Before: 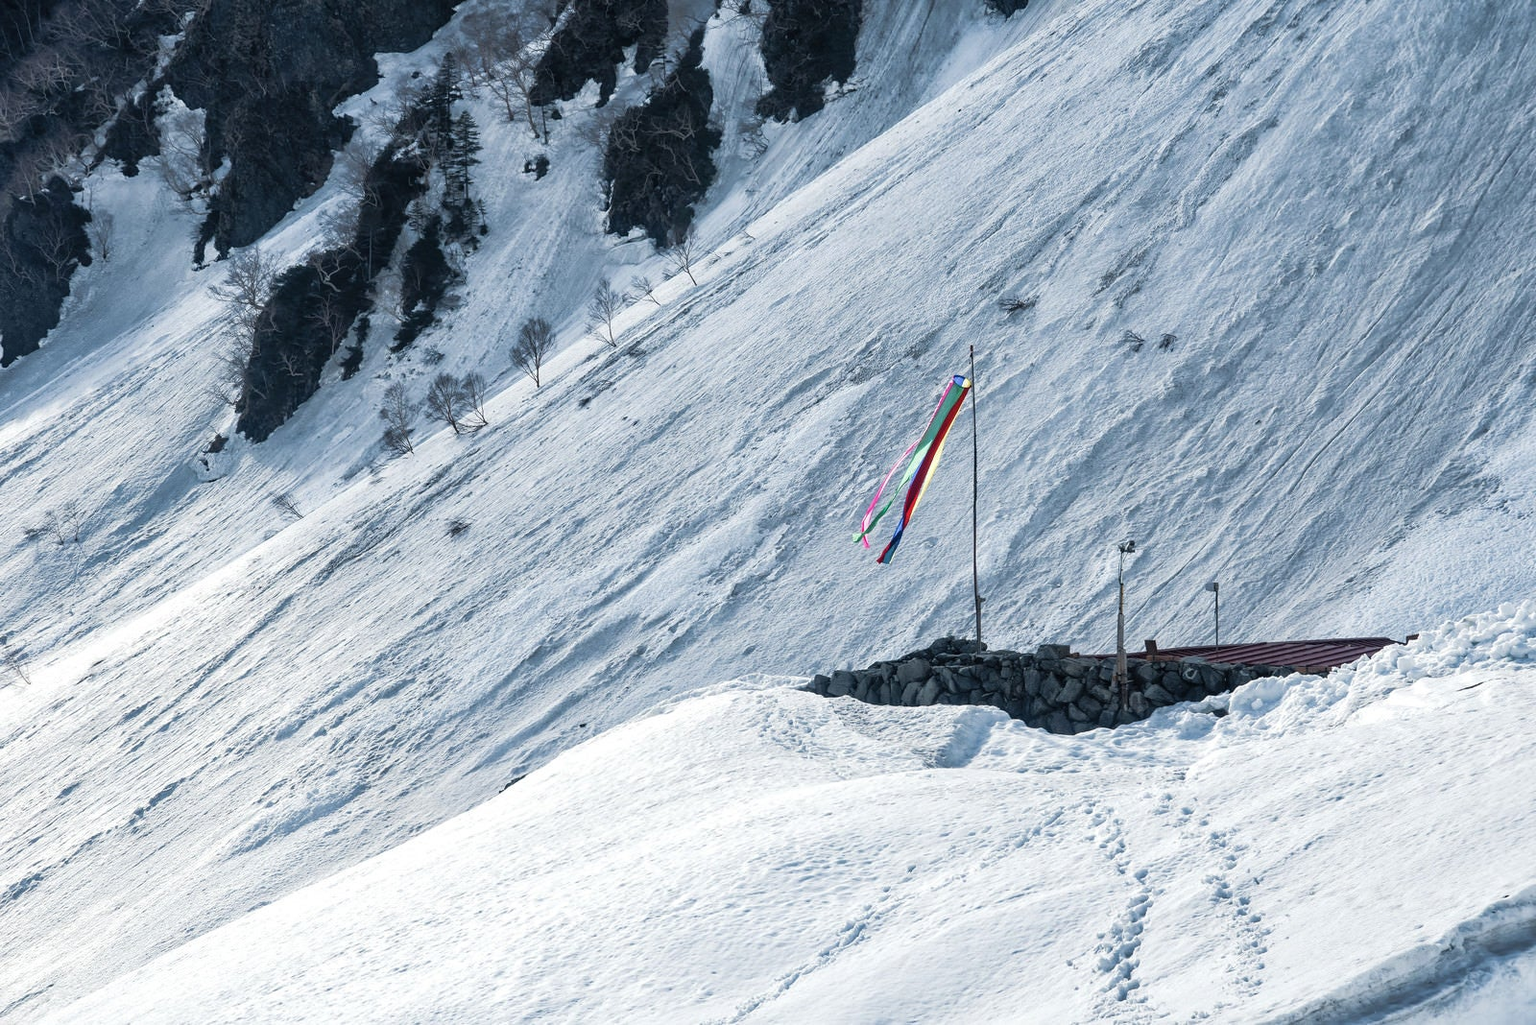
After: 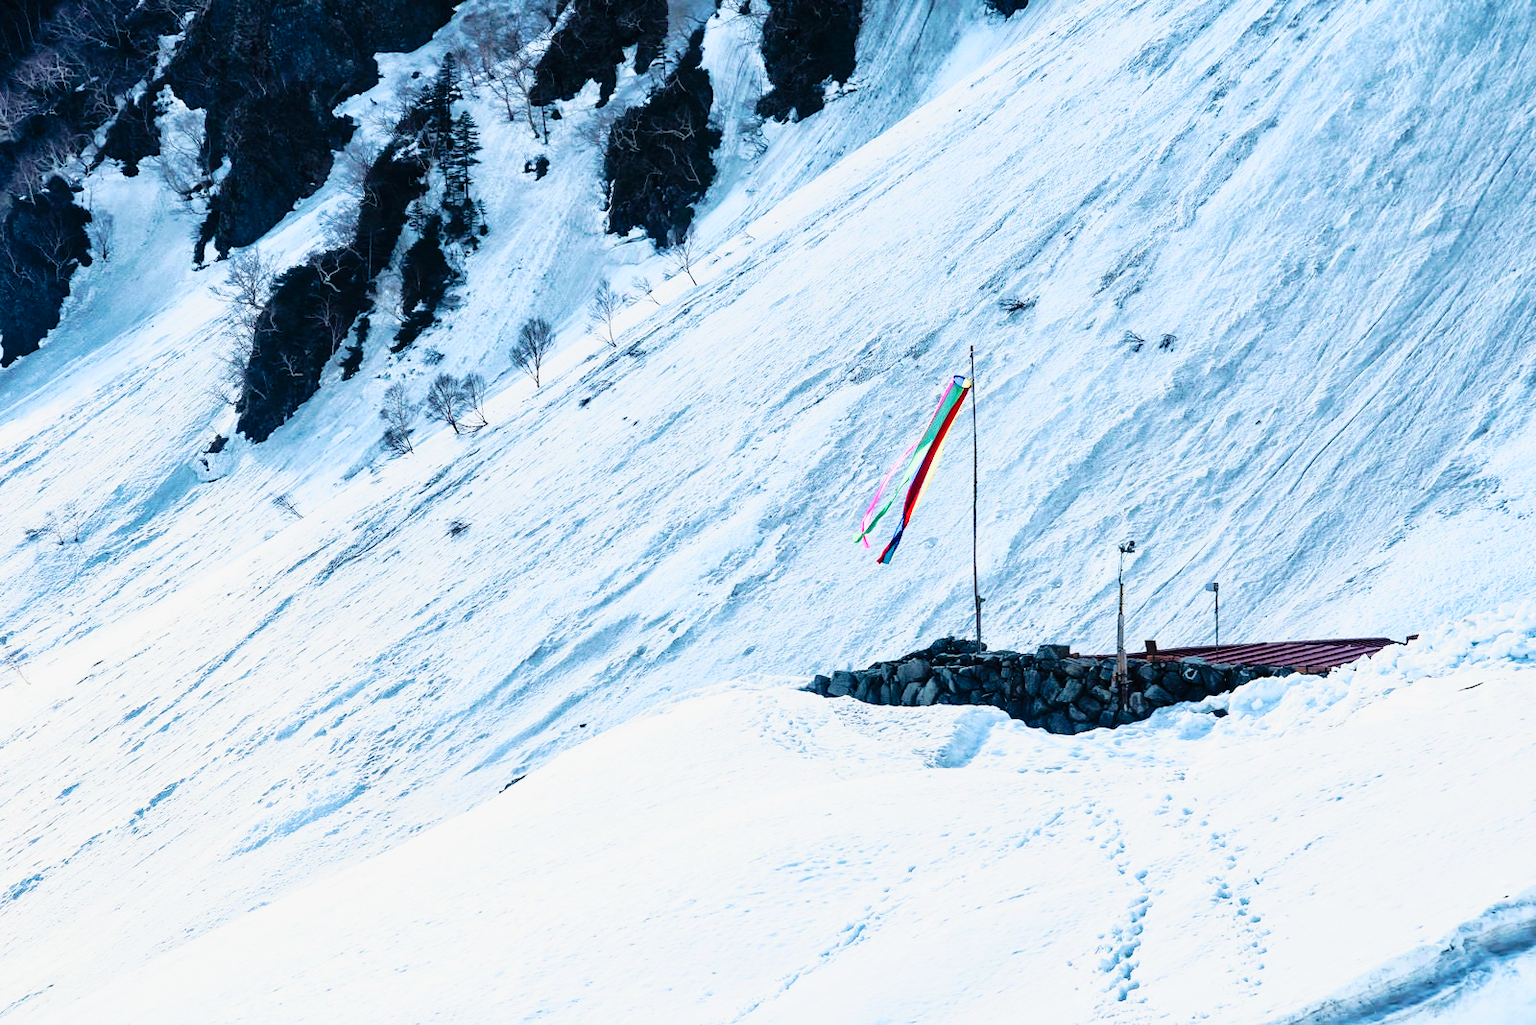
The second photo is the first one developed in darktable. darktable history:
tone curve: curves: ch0 [(0, 0) (0.091, 0.077) (0.389, 0.458) (0.745, 0.82) (0.844, 0.908) (0.909, 0.942) (1, 0.973)]; ch1 [(0, 0) (0.437, 0.404) (0.5, 0.5) (0.529, 0.556) (0.58, 0.603) (0.616, 0.649) (1, 1)]; ch2 [(0, 0) (0.442, 0.415) (0.5, 0.5) (0.535, 0.557) (0.585, 0.62) (1, 1)], color space Lab, independent channels, preserve colors none
base curve: curves: ch0 [(0, 0) (0.036, 0.025) (0.121, 0.166) (0.206, 0.329) (0.605, 0.79) (1, 1)], preserve colors none
